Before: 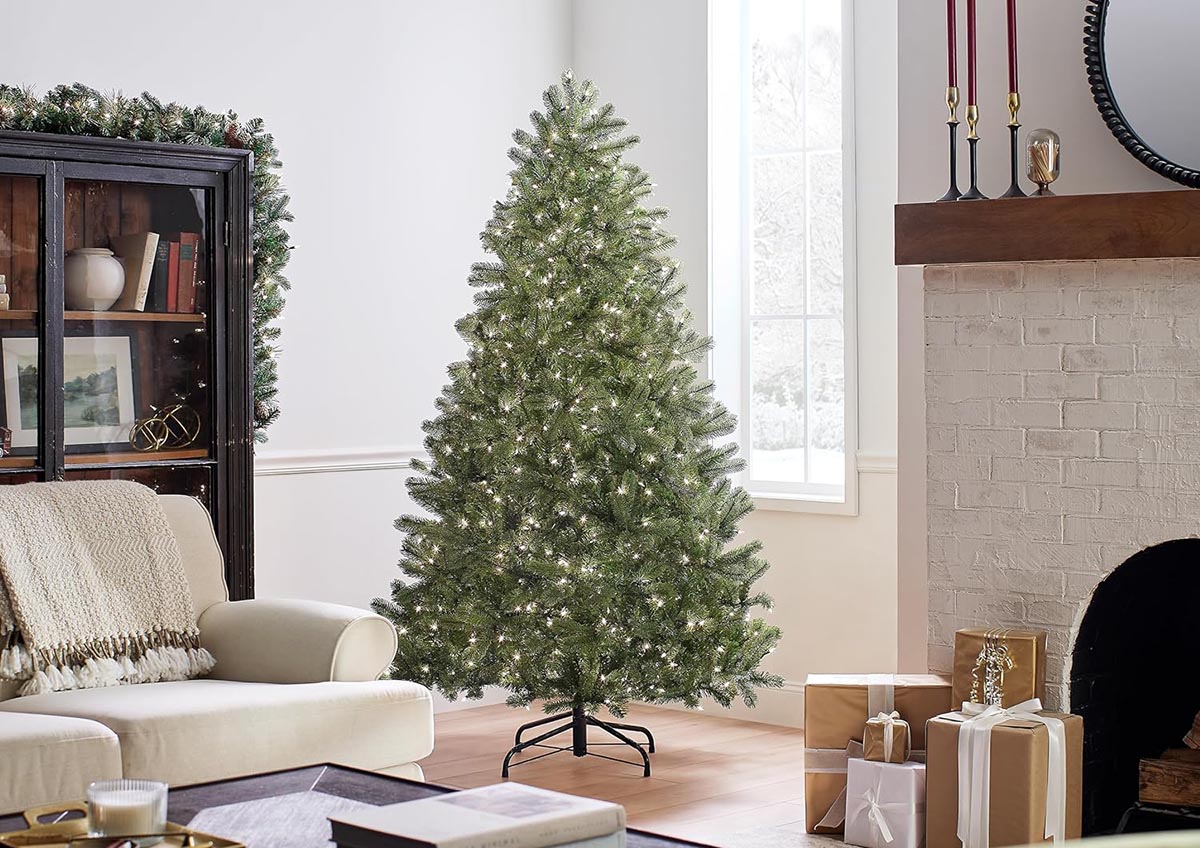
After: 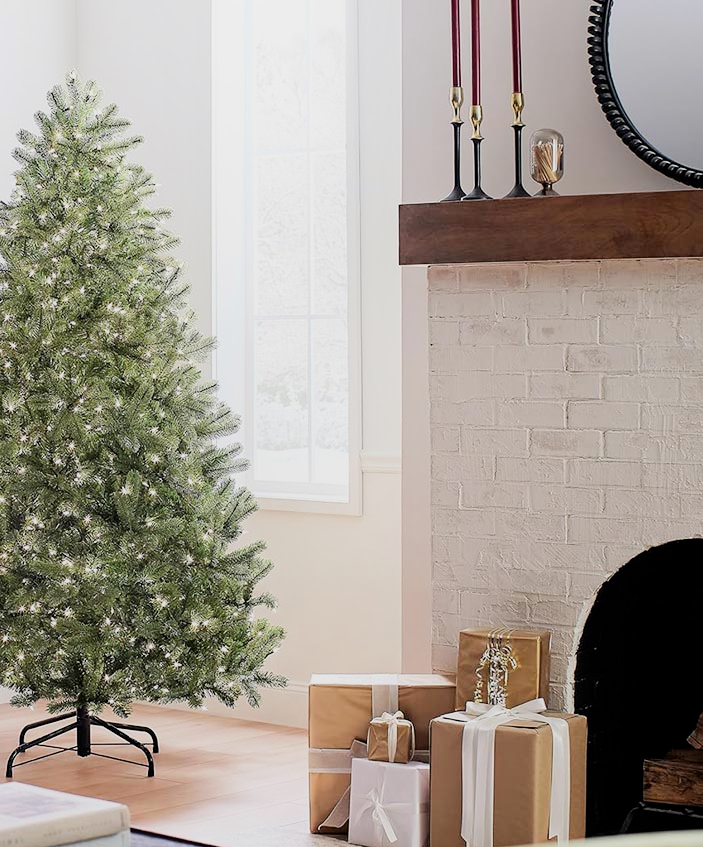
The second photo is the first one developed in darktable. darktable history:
color balance: mode lift, gamma, gain (sRGB)
filmic rgb: black relative exposure -7.65 EV, white relative exposure 4.56 EV, hardness 3.61, contrast 1.05
crop: left 41.402%
shadows and highlights: shadows -23.08, highlights 46.15, soften with gaussian
exposure: exposure 0.367 EV, compensate highlight preservation false
